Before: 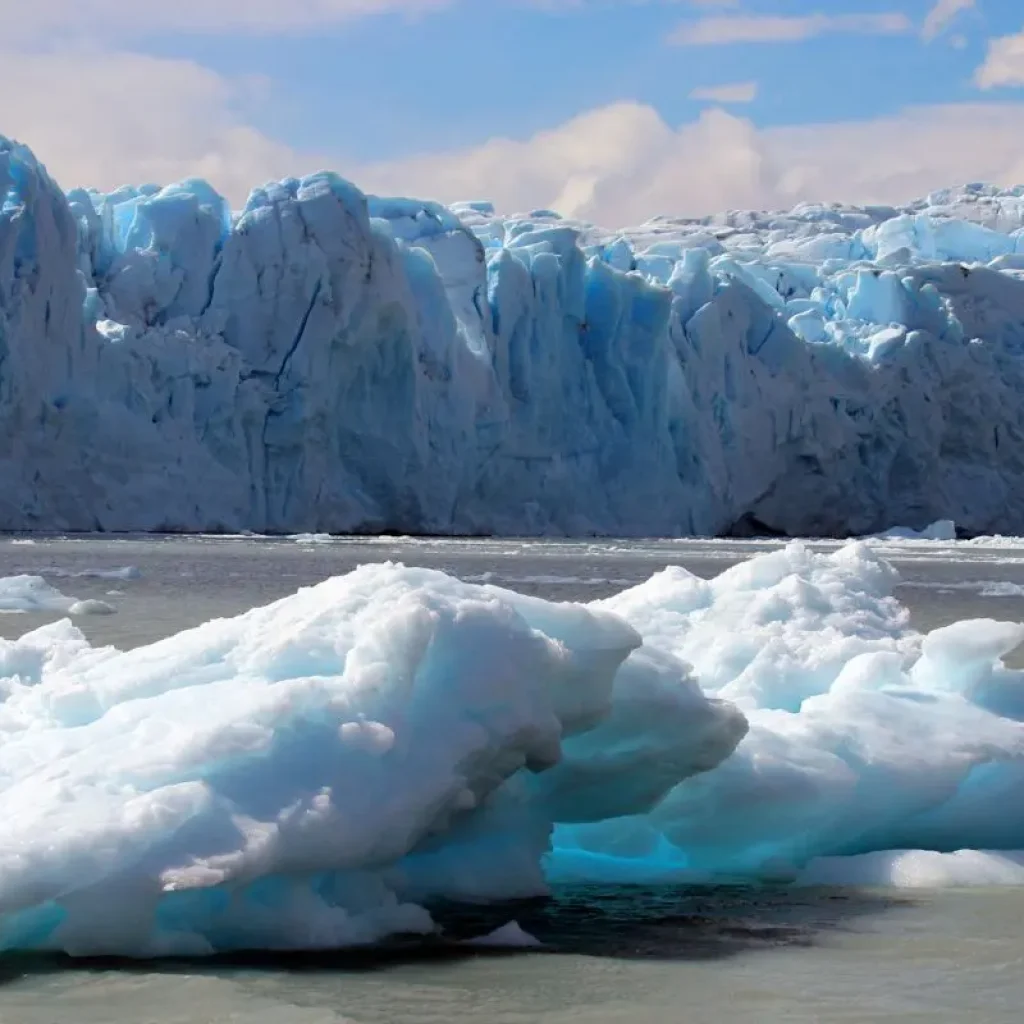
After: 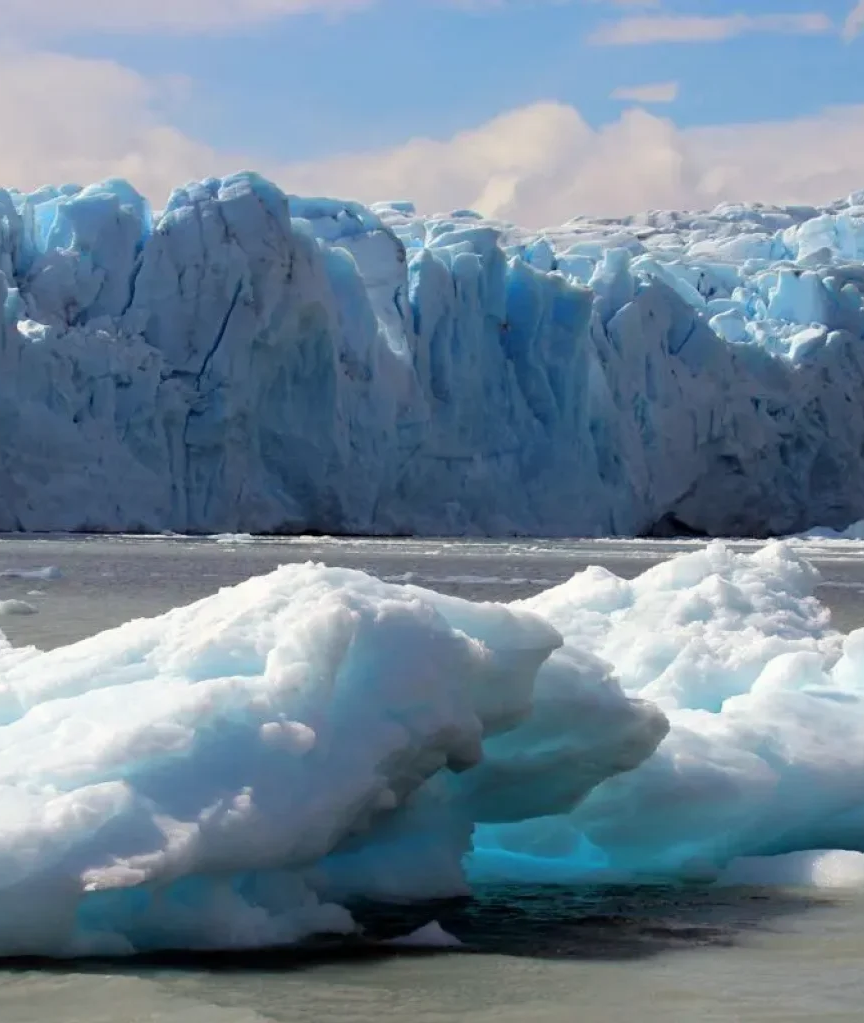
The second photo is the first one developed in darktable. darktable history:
crop: left 7.727%, right 7.837%
color correction: highlights b* 2.97
